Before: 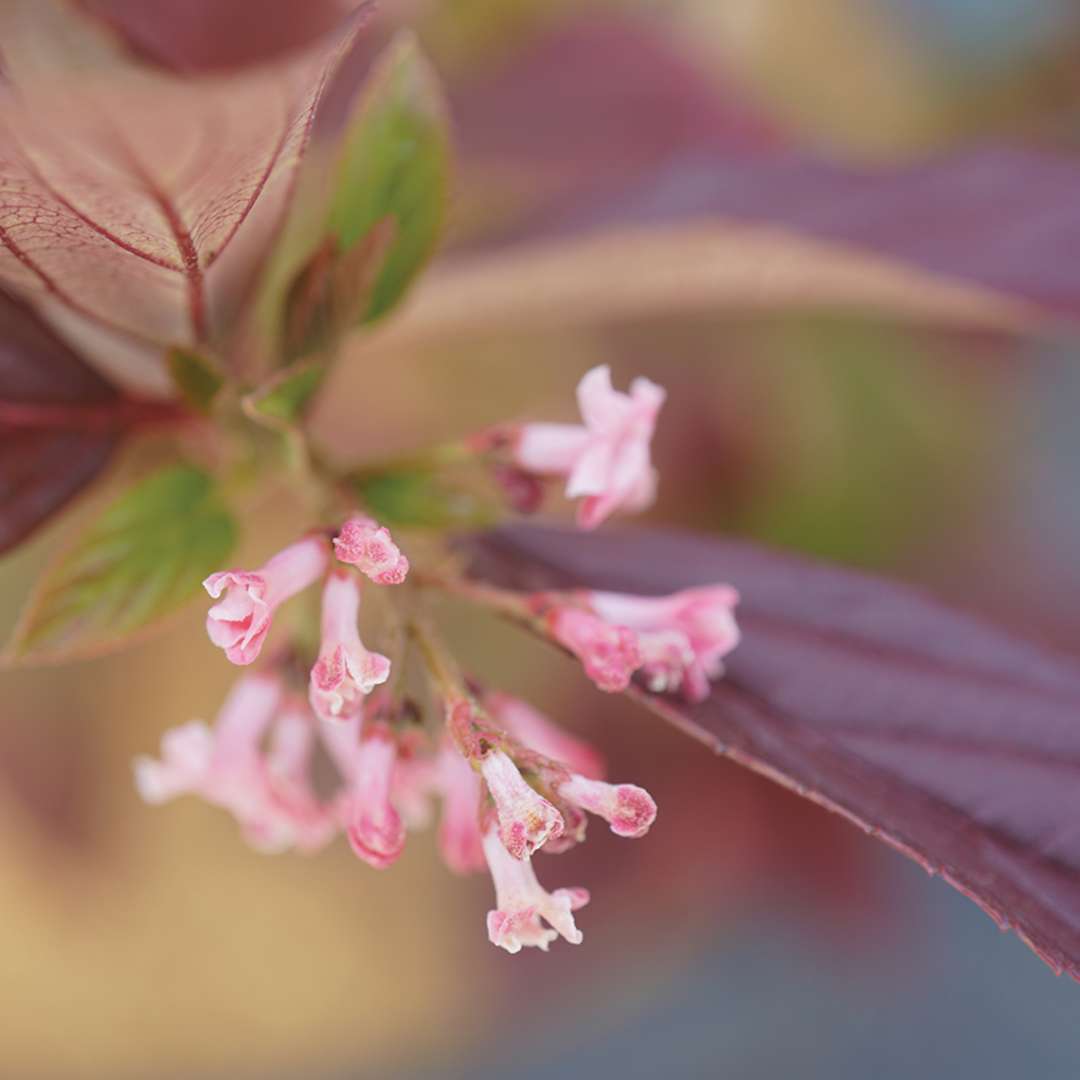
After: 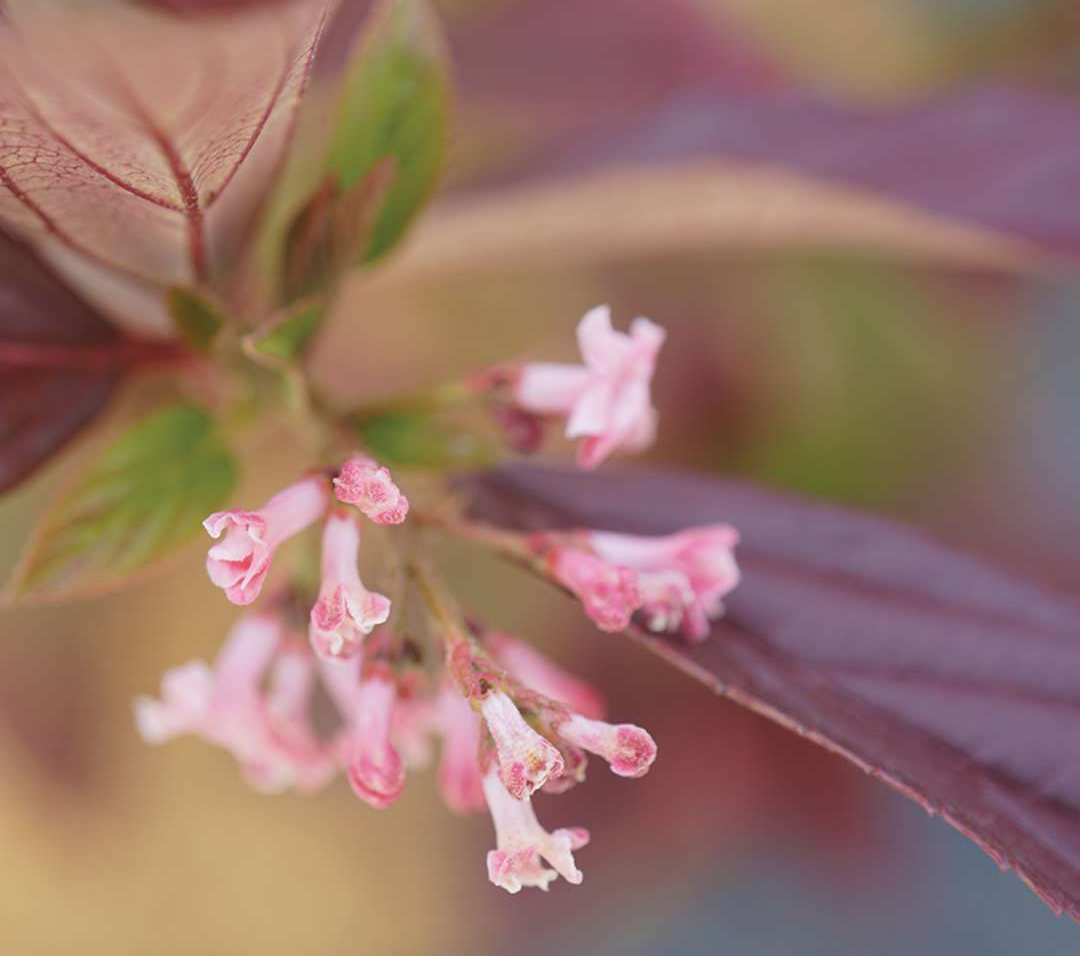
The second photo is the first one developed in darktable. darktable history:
crop and rotate: top 5.606%, bottom 5.863%
